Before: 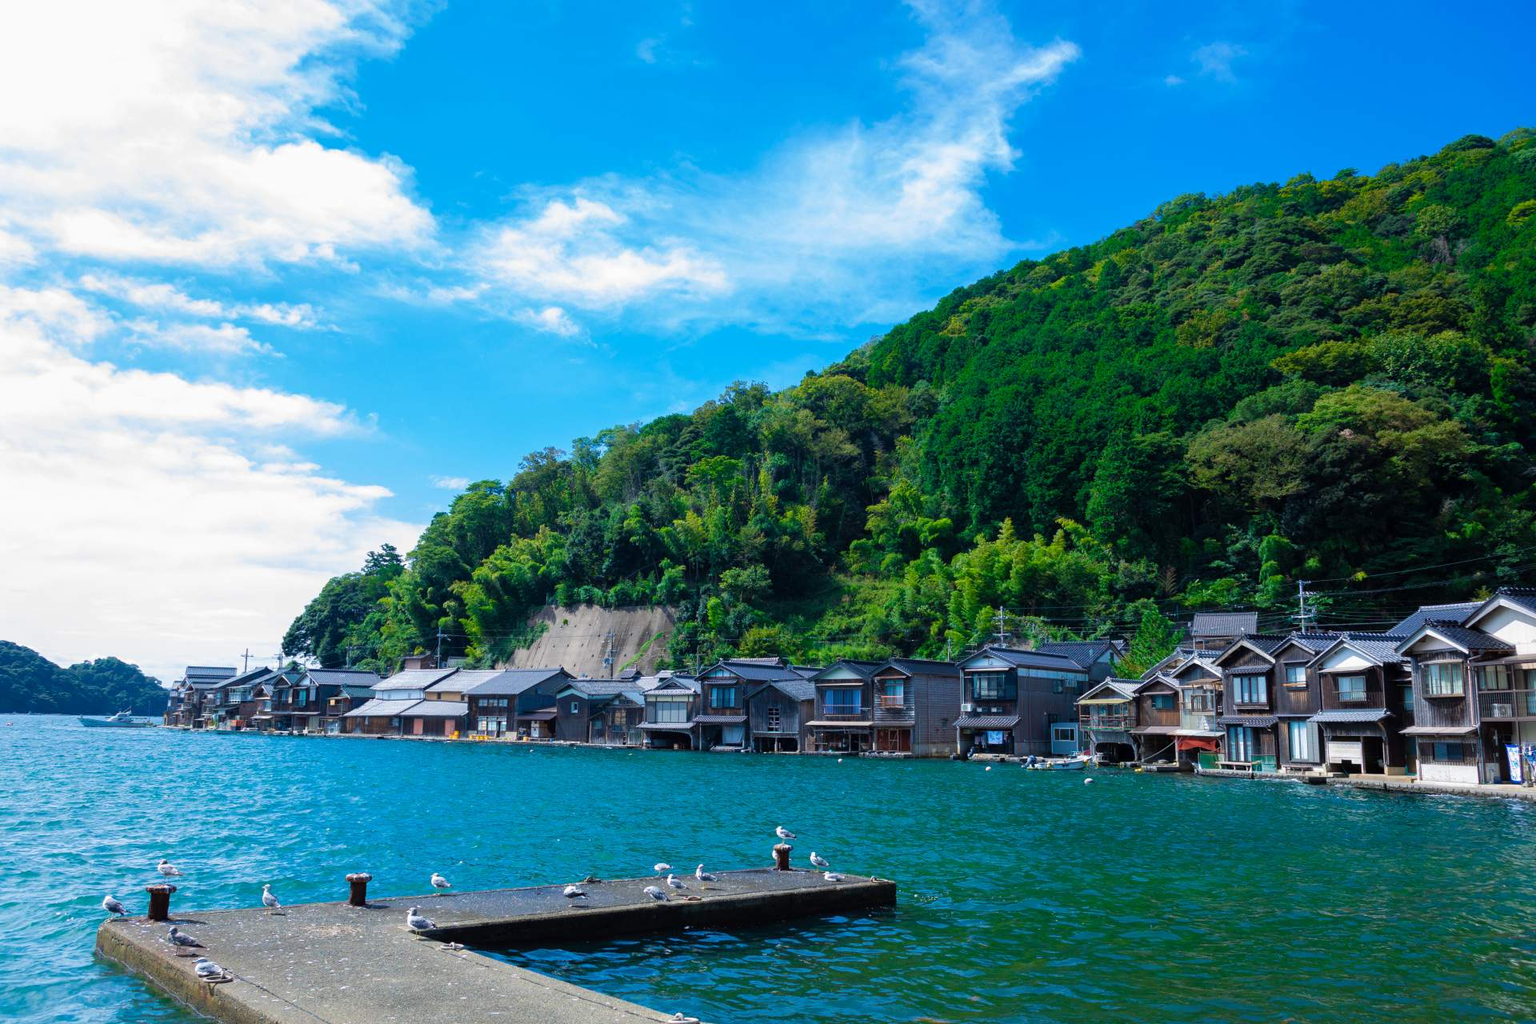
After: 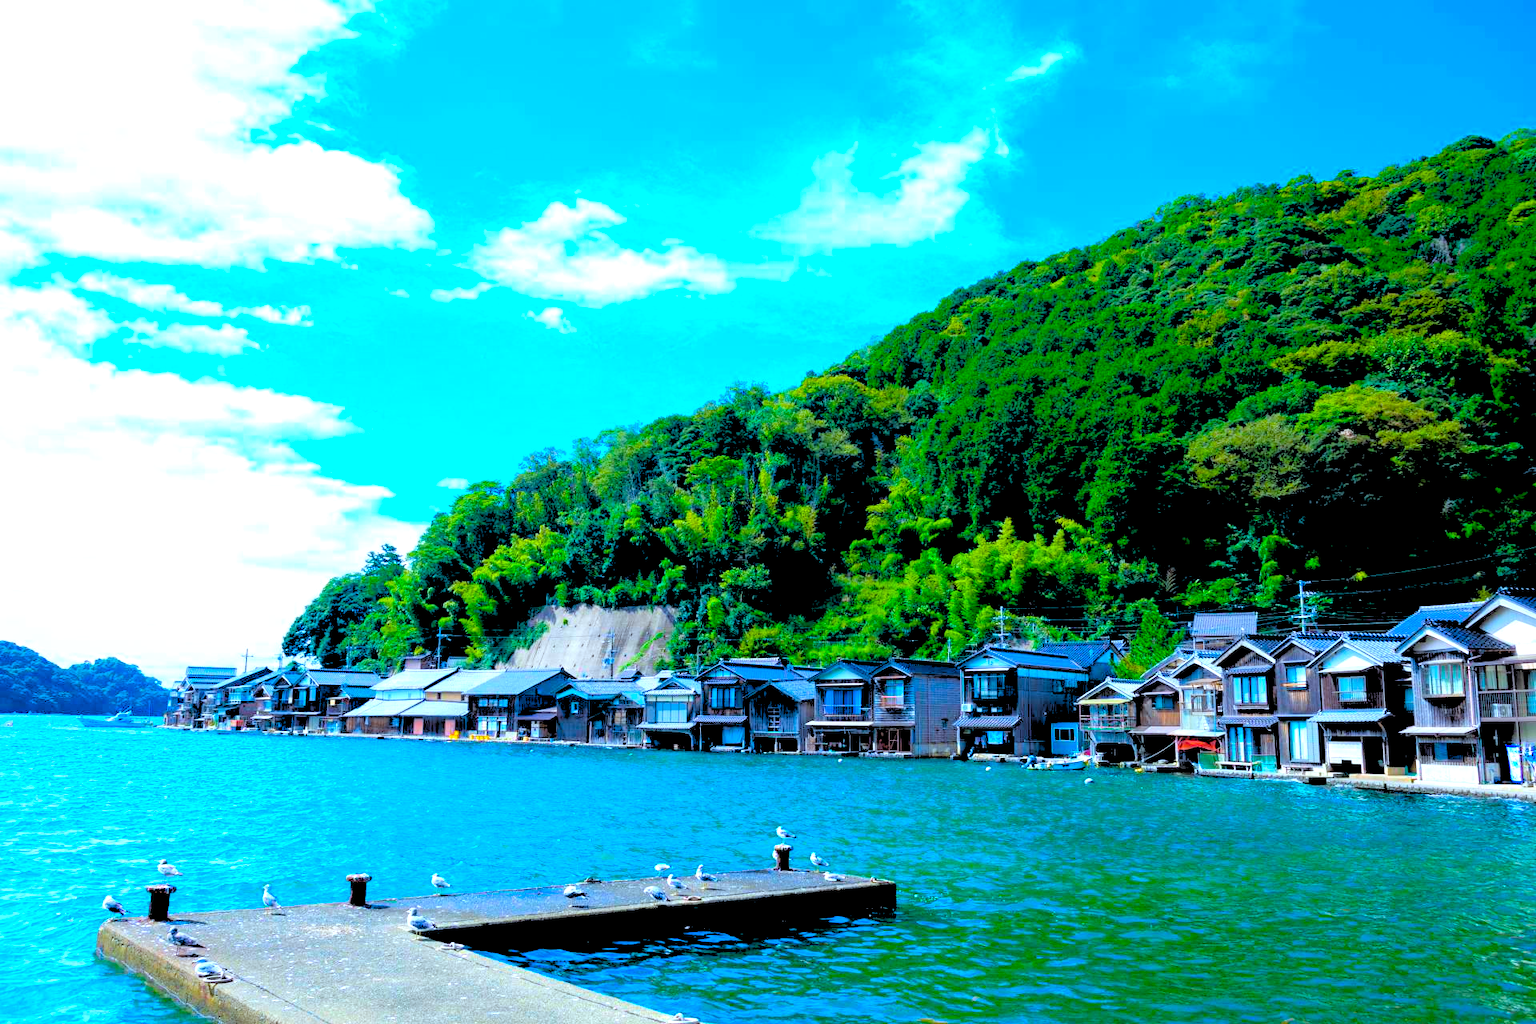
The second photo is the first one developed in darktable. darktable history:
white balance: red 0.925, blue 1.046
color balance rgb: linear chroma grading › global chroma 20%, perceptual saturation grading › global saturation 25%, perceptual brilliance grading › global brilliance 20%, global vibrance 20%
rgb levels: levels [[0.027, 0.429, 0.996], [0, 0.5, 1], [0, 0.5, 1]]
